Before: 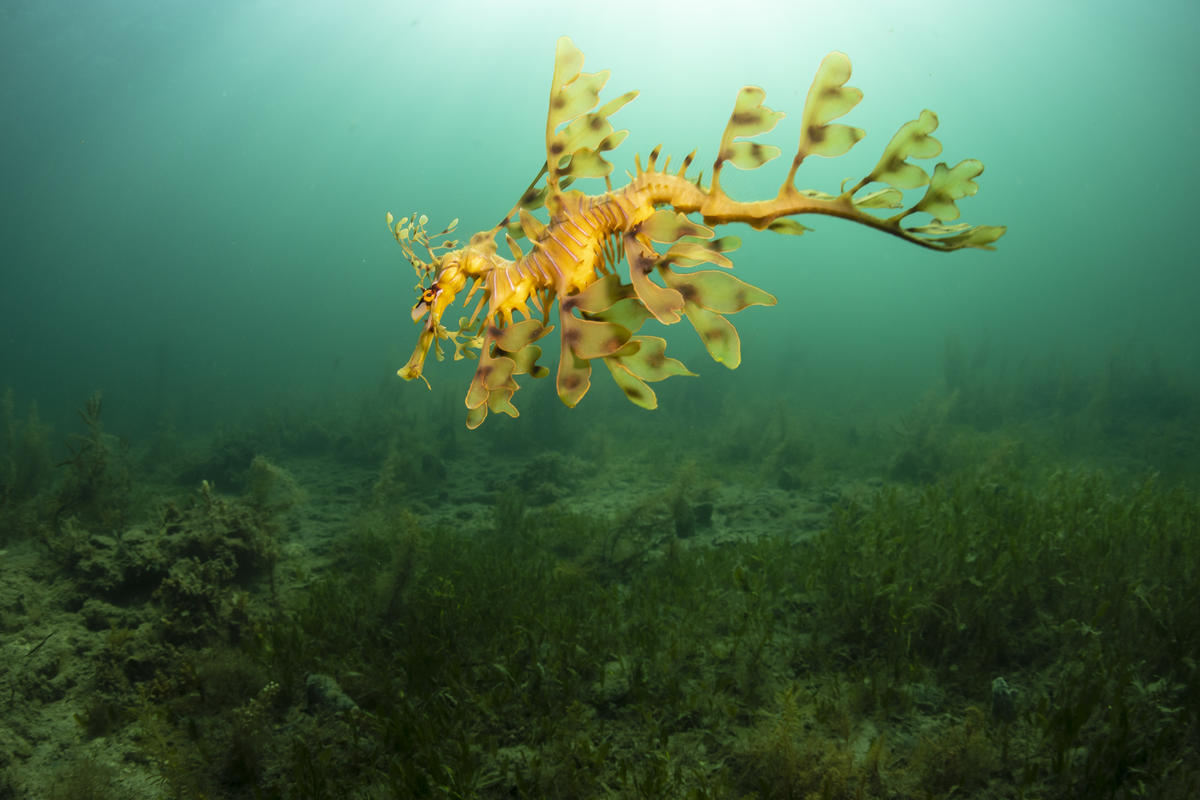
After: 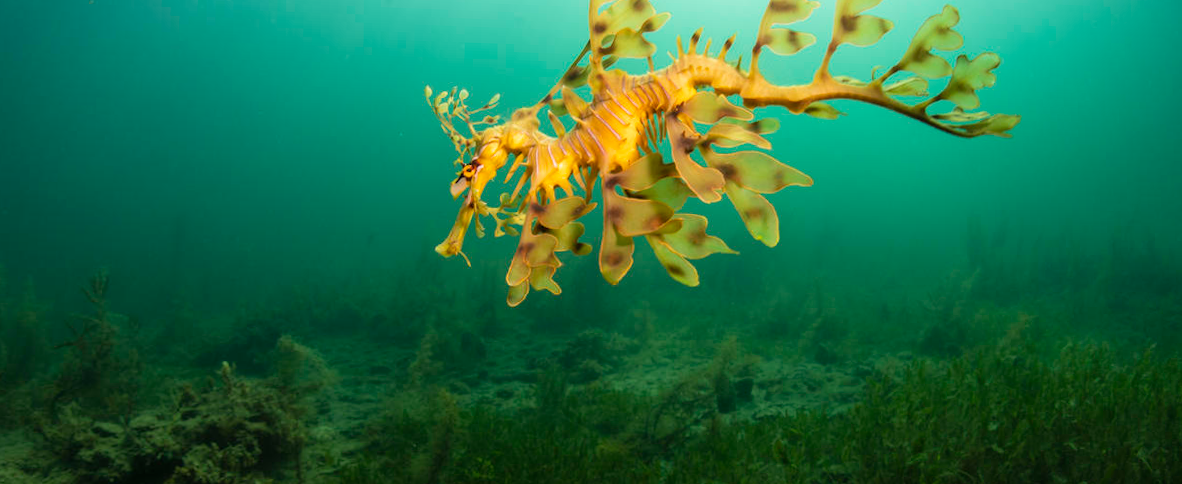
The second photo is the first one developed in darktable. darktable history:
white balance: red 1.009, blue 0.985
rotate and perspective: rotation -0.013°, lens shift (vertical) -0.027, lens shift (horizontal) 0.178, crop left 0.016, crop right 0.989, crop top 0.082, crop bottom 0.918
crop: top 11.166%, bottom 22.168%
